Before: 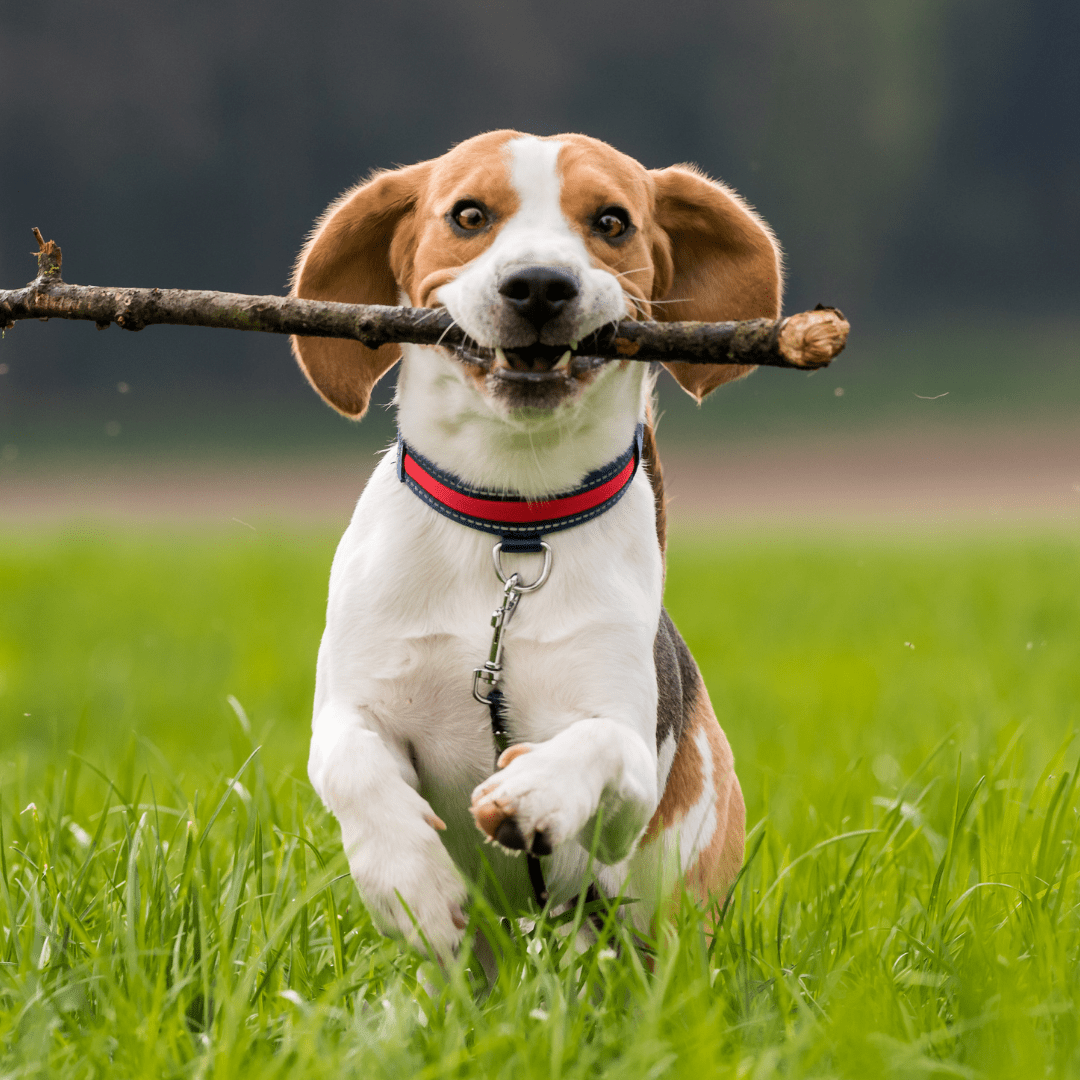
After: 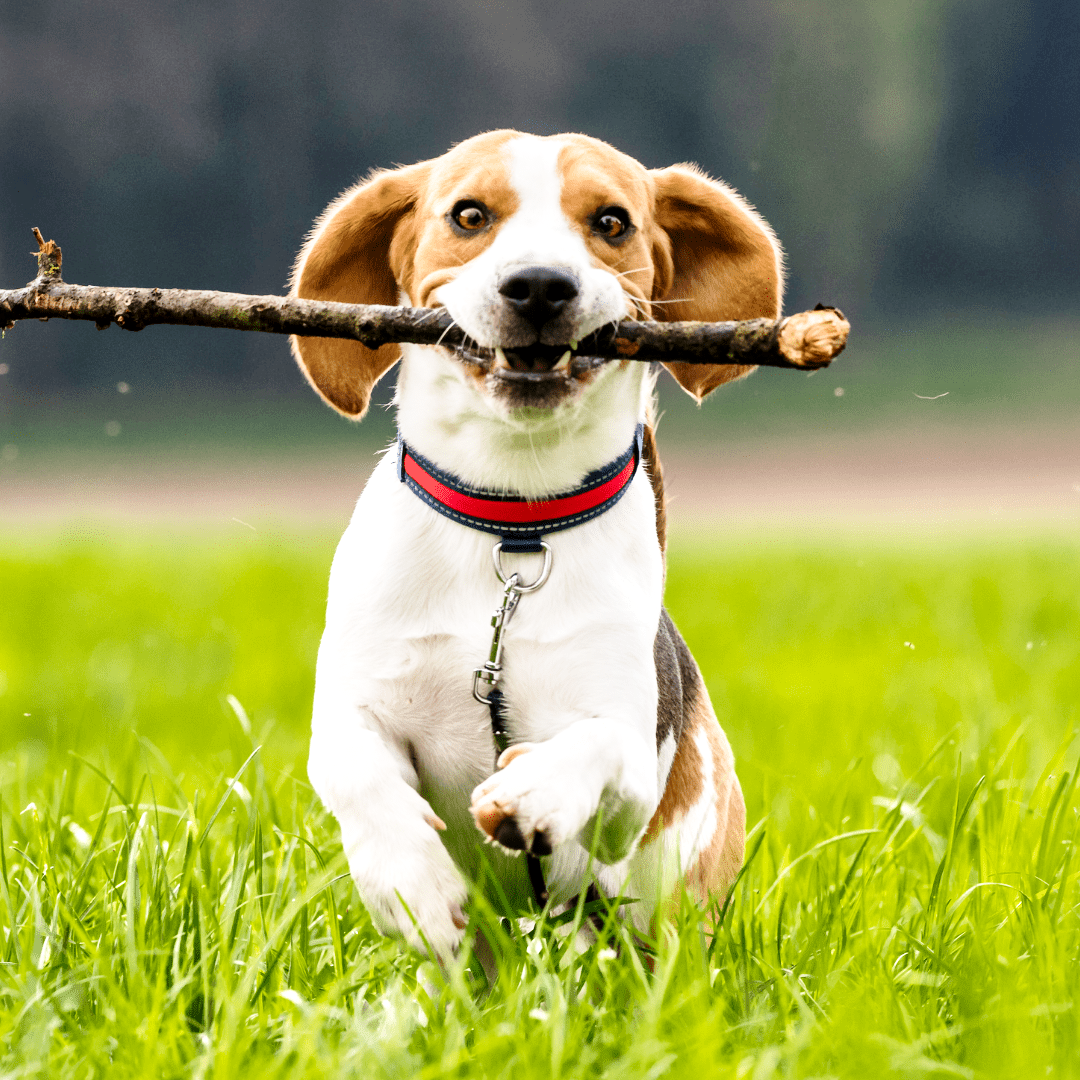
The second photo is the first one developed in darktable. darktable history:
local contrast: mode bilateral grid, contrast 20, coarseness 50, detail 150%, midtone range 0.2
tone equalizer: on, module defaults
exposure: compensate highlight preservation false
base curve: curves: ch0 [(0, 0) (0.028, 0.03) (0.121, 0.232) (0.46, 0.748) (0.859, 0.968) (1, 1)], preserve colors none
